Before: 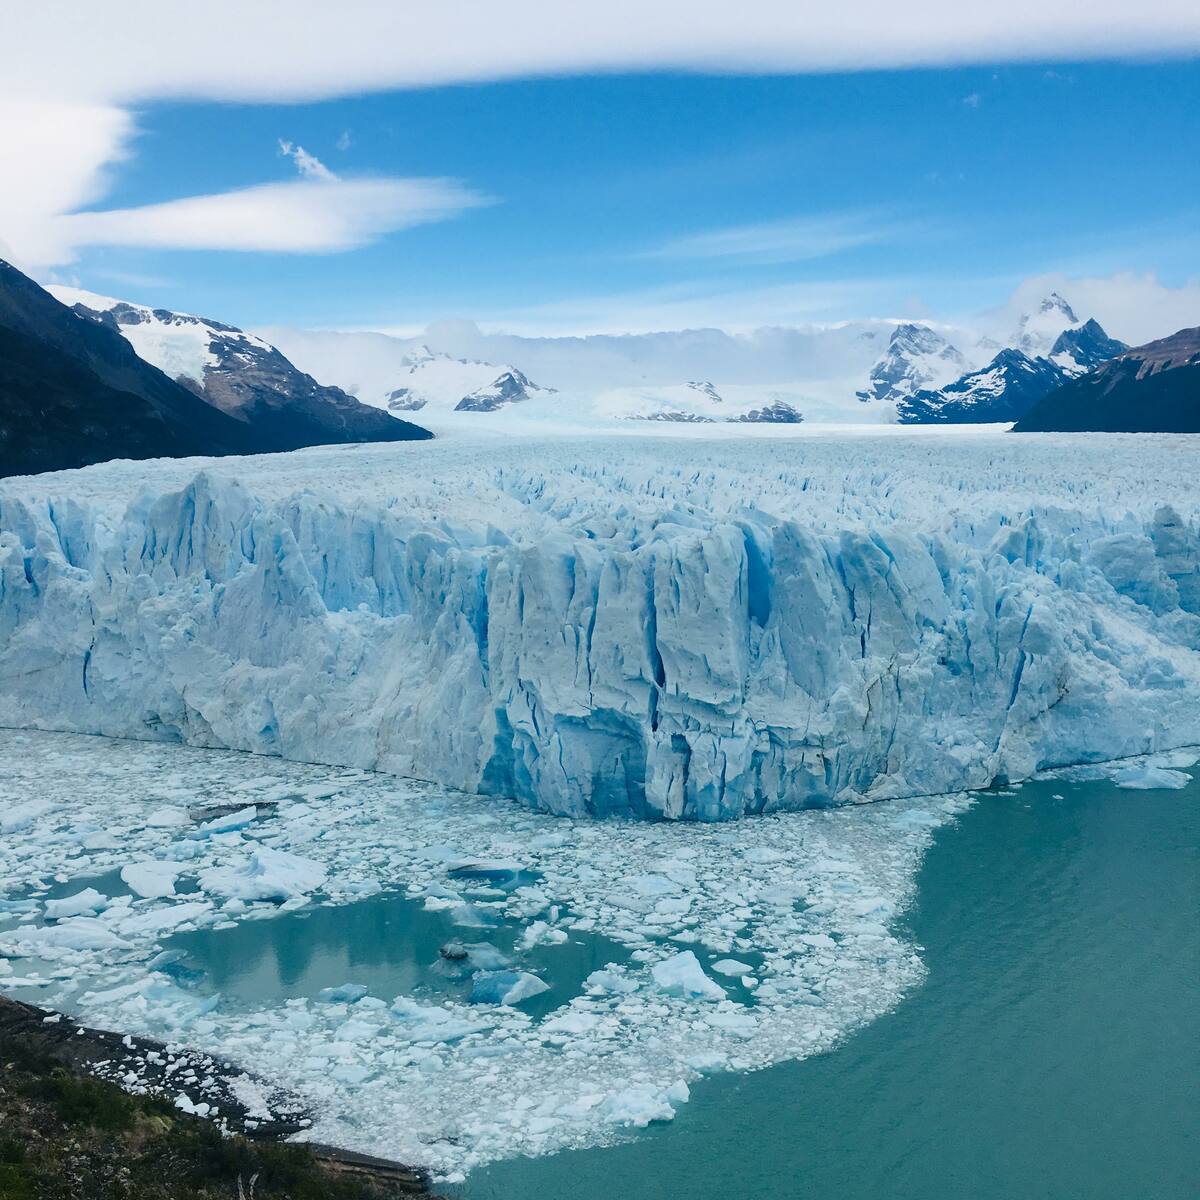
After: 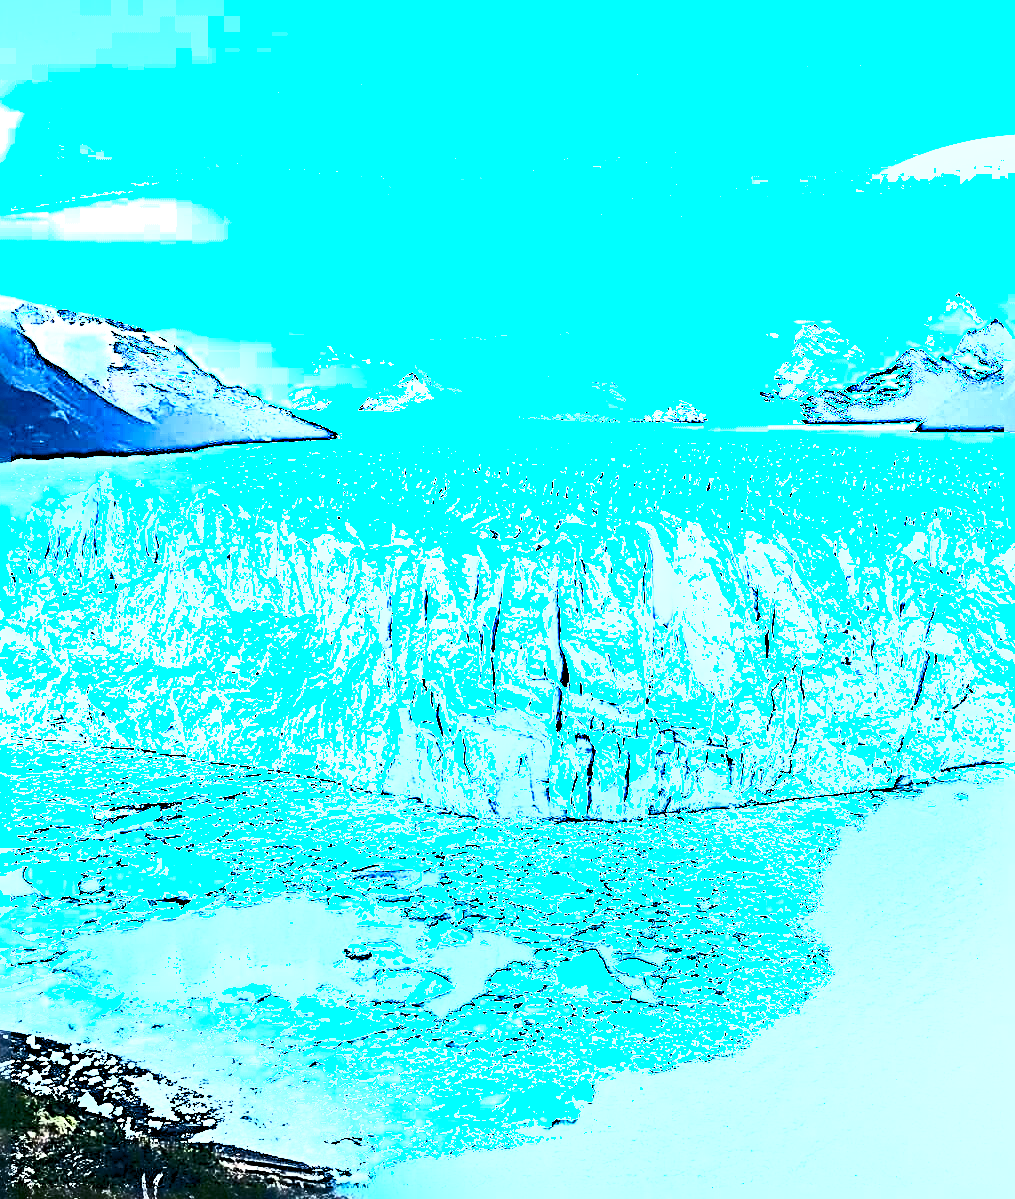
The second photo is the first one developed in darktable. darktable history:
color balance rgb: shadows lift › luminance -21.947%, shadows lift › chroma 6.659%, shadows lift › hue 270.08°, global offset › luminance -0.469%, linear chroma grading › shadows 9.496%, linear chroma grading › highlights 10.868%, linear chroma grading › global chroma 14.963%, linear chroma grading › mid-tones 14.689%, perceptual saturation grading › global saturation -0.041%, global vibrance 20%
contrast brightness saturation: contrast 0.616, brightness 0.34, saturation 0.141
color calibration: illuminant as shot in camera, x 0.358, y 0.373, temperature 4628.91 K
tone equalizer: -8 EV -0.446 EV, -7 EV -0.424 EV, -6 EV -0.315 EV, -5 EV -0.23 EV, -3 EV 0.222 EV, -2 EV 0.33 EV, -1 EV 0.402 EV, +0 EV 0.43 EV, edges refinement/feathering 500, mask exposure compensation -1.57 EV, preserve details no
sharpen: radius 4.041, amount 1.993
exposure: black level correction 0, exposure 1.346 EV, compensate exposure bias true, compensate highlight preservation false
crop: left 8.016%, right 7.361%
shadows and highlights: shadows -53.56, highlights 85.11, soften with gaussian
